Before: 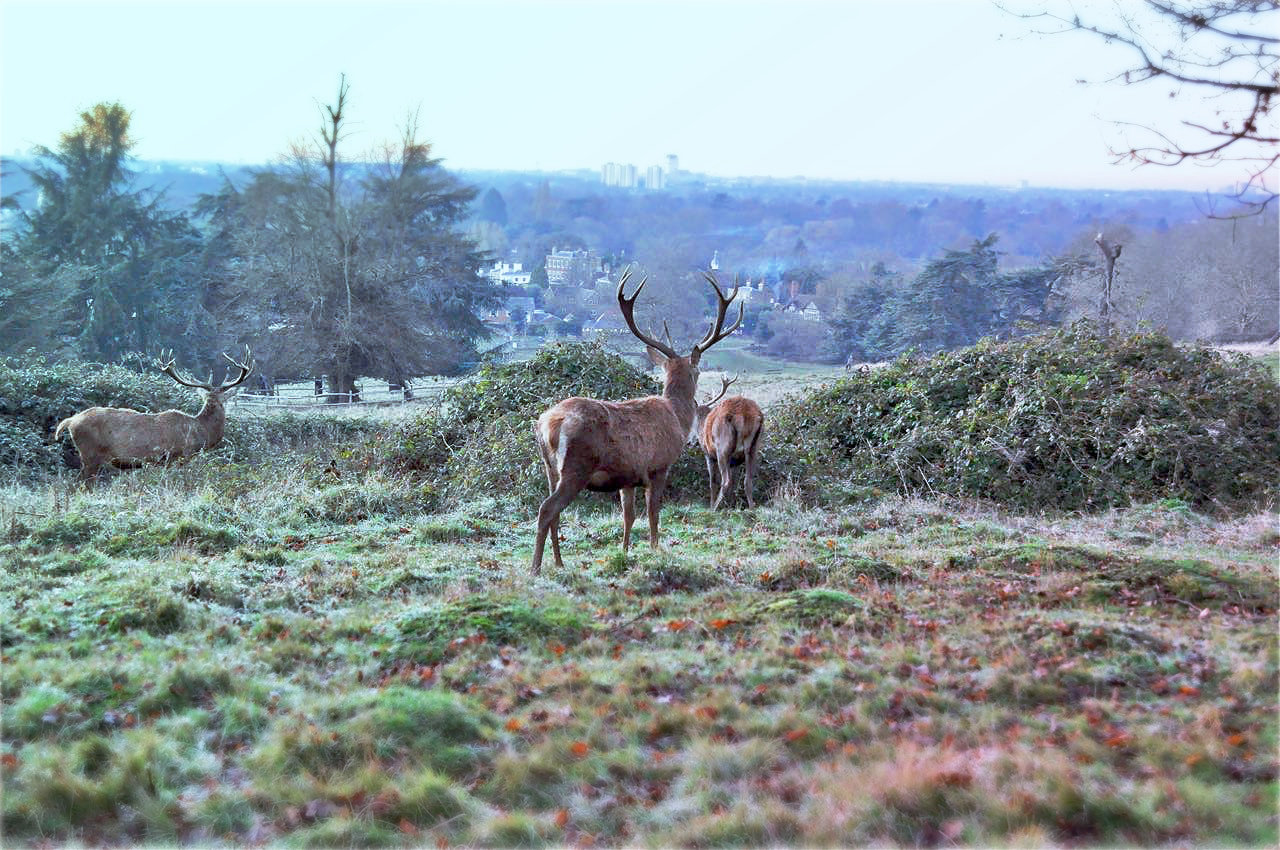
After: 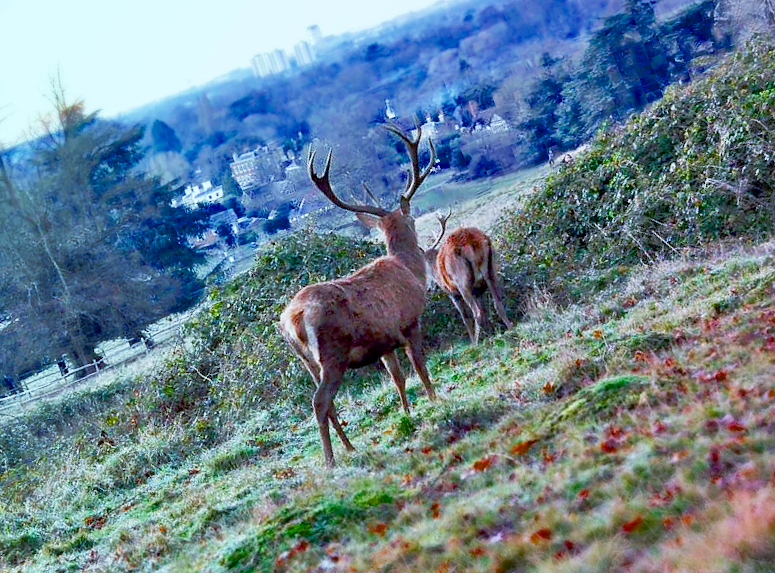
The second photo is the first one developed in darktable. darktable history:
crop and rotate: angle 20.61°, left 6.926%, right 4.23%, bottom 1.173%
color balance rgb: shadows lift › chroma 2.041%, shadows lift › hue 216.96°, perceptual saturation grading › global saturation 40.393%, perceptual saturation grading › highlights -25.46%, perceptual saturation grading › mid-tones 34.623%, perceptual saturation grading › shadows 34.933%, global vibrance -1.067%, saturation formula JzAzBz (2021)
